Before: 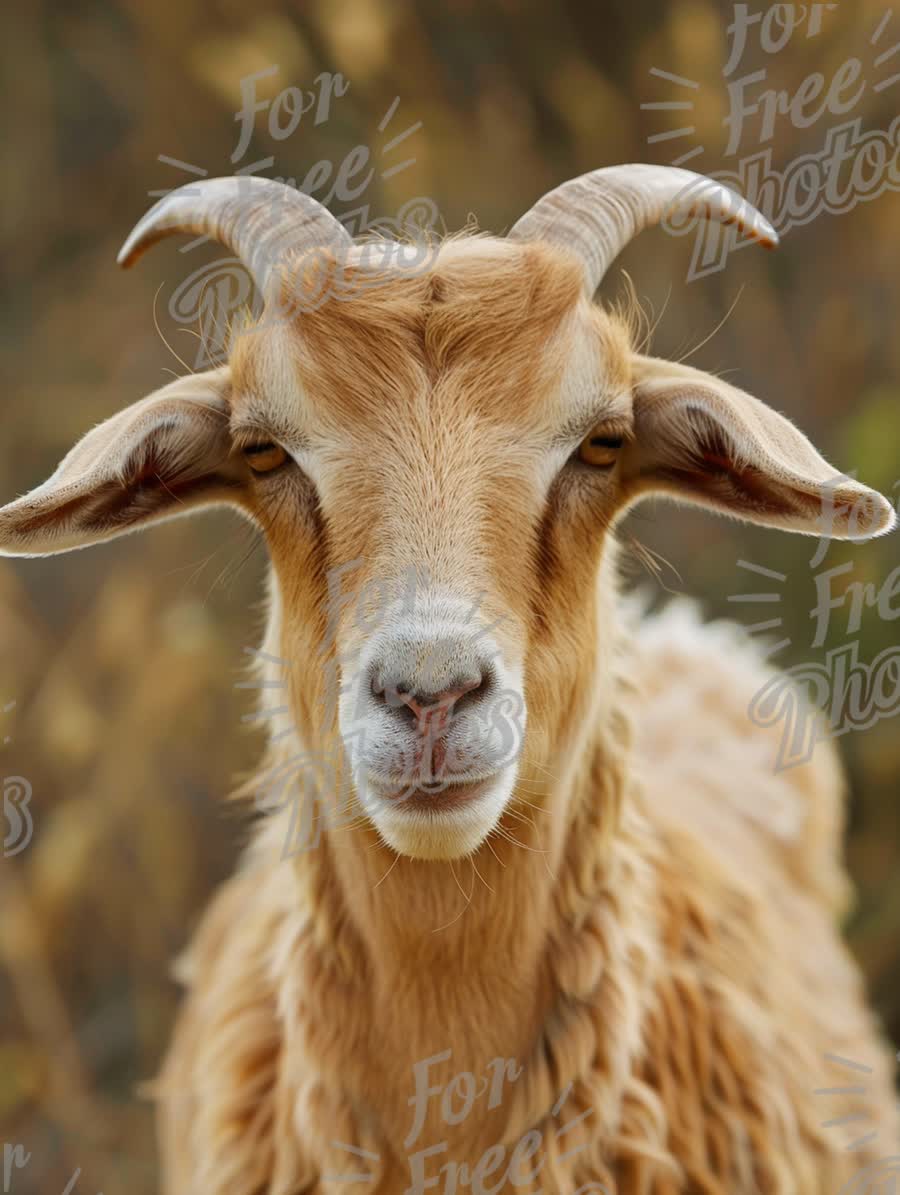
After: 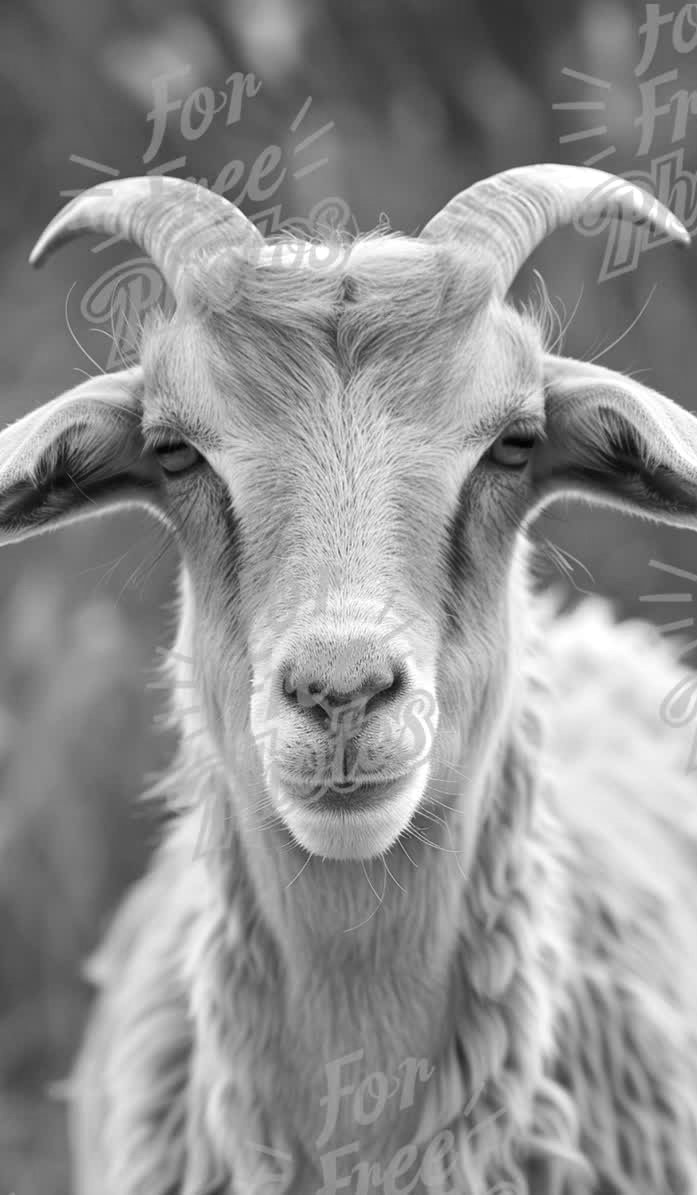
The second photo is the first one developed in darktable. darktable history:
exposure: black level correction 0, exposure 0.5 EV, compensate highlight preservation false
crop: left 9.88%, right 12.664%
monochrome: a 32, b 64, size 2.3
